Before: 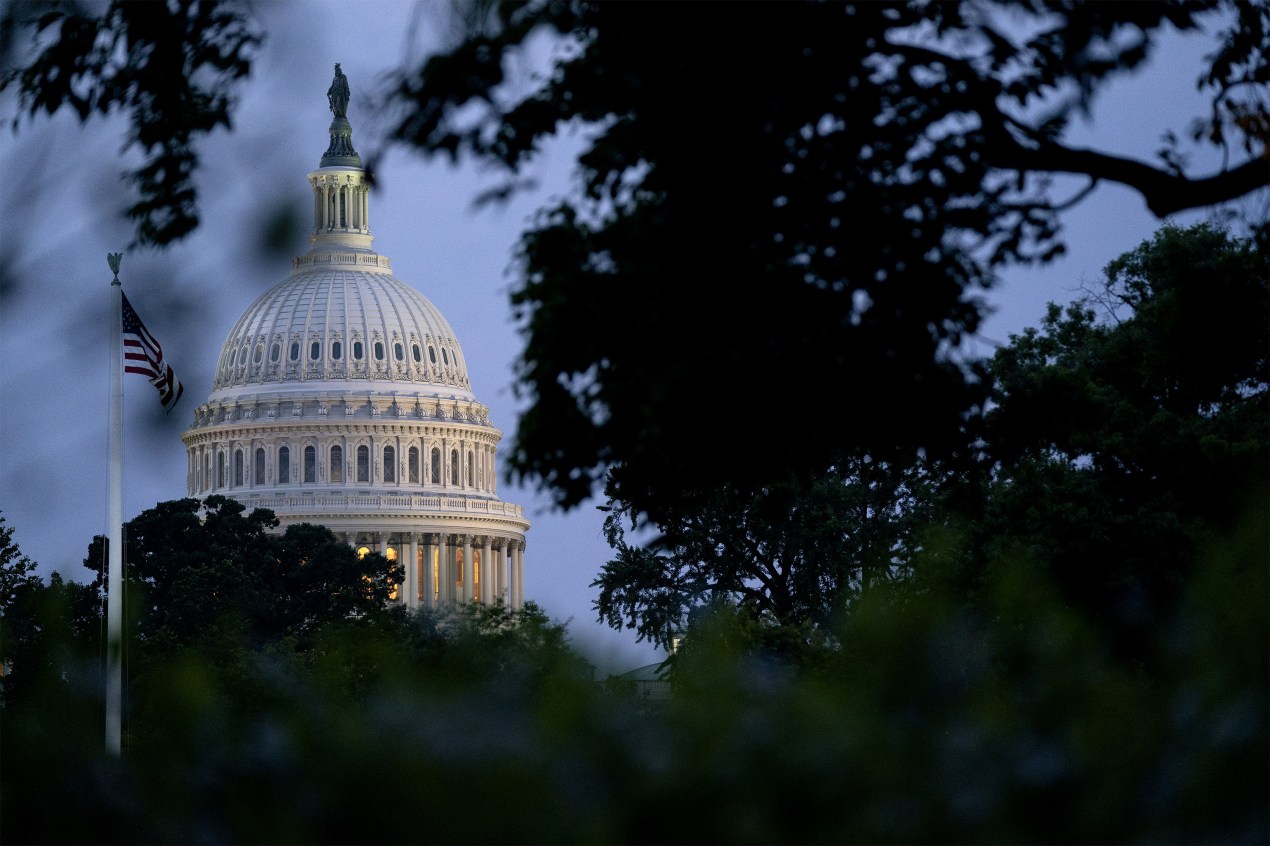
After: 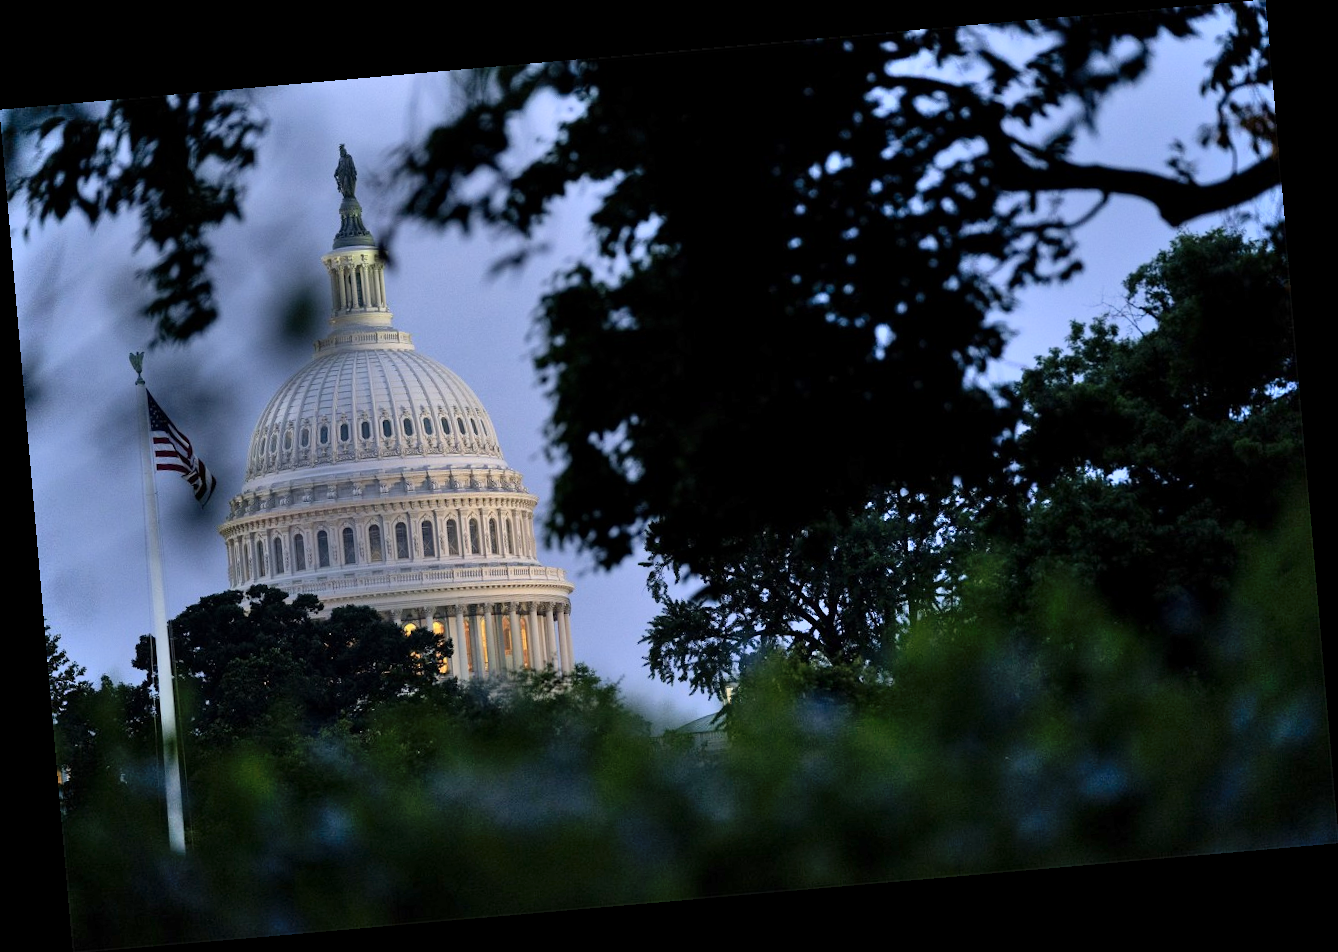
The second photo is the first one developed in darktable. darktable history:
rotate and perspective: rotation -4.98°, automatic cropping off
shadows and highlights: shadows 52.42, soften with gaussian
local contrast: mode bilateral grid, contrast 10, coarseness 25, detail 115%, midtone range 0.2
